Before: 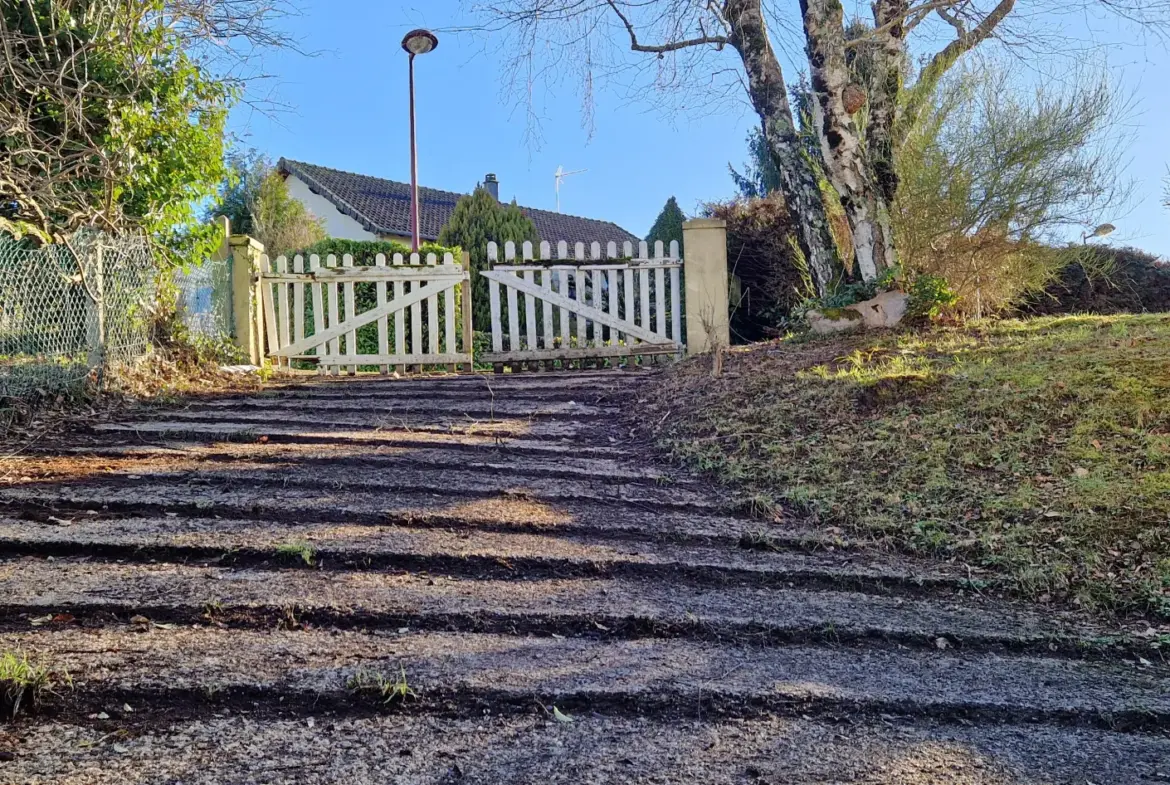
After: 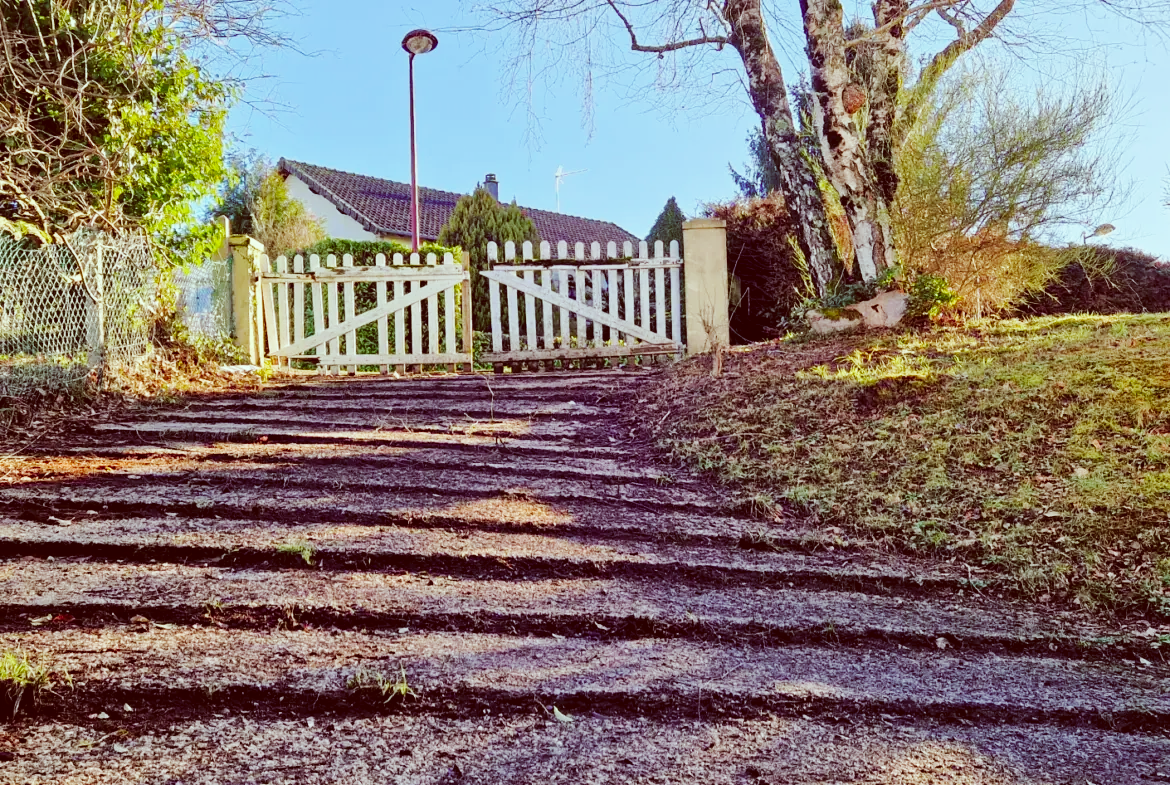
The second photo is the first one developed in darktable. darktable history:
shadows and highlights: shadows 25.04, highlights -23.54
base curve: curves: ch0 [(0, 0) (0.032, 0.025) (0.121, 0.166) (0.206, 0.329) (0.605, 0.79) (1, 1)], preserve colors none
contrast equalizer: y [[0.535, 0.543, 0.548, 0.548, 0.542, 0.532], [0.5 ×6], [0.5 ×6], [0 ×6], [0 ×6]], mix -0.194
color correction: highlights a* -7.16, highlights b* -0.181, shadows a* 20.77, shadows b* 12.52
